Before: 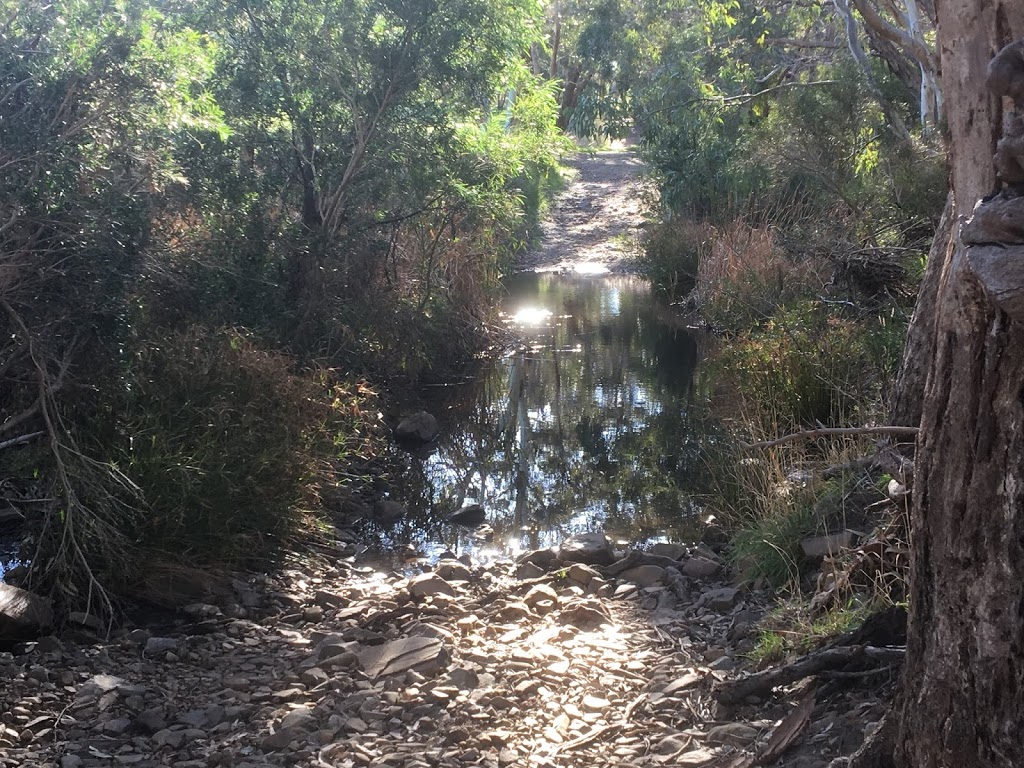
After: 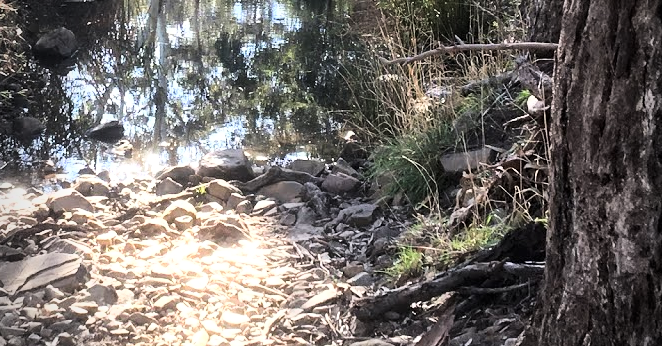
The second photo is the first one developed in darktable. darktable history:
crop and rotate: left 35.3%, top 50.125%, bottom 4.8%
local contrast: mode bilateral grid, contrast 21, coarseness 51, detail 119%, midtone range 0.2
base curve: curves: ch0 [(0, 0) (0.007, 0.004) (0.027, 0.03) (0.046, 0.07) (0.207, 0.54) (0.442, 0.872) (0.673, 0.972) (1, 1)], exposure shift 0.01
vignetting: fall-off start 73.82%
tone equalizer: on, module defaults
